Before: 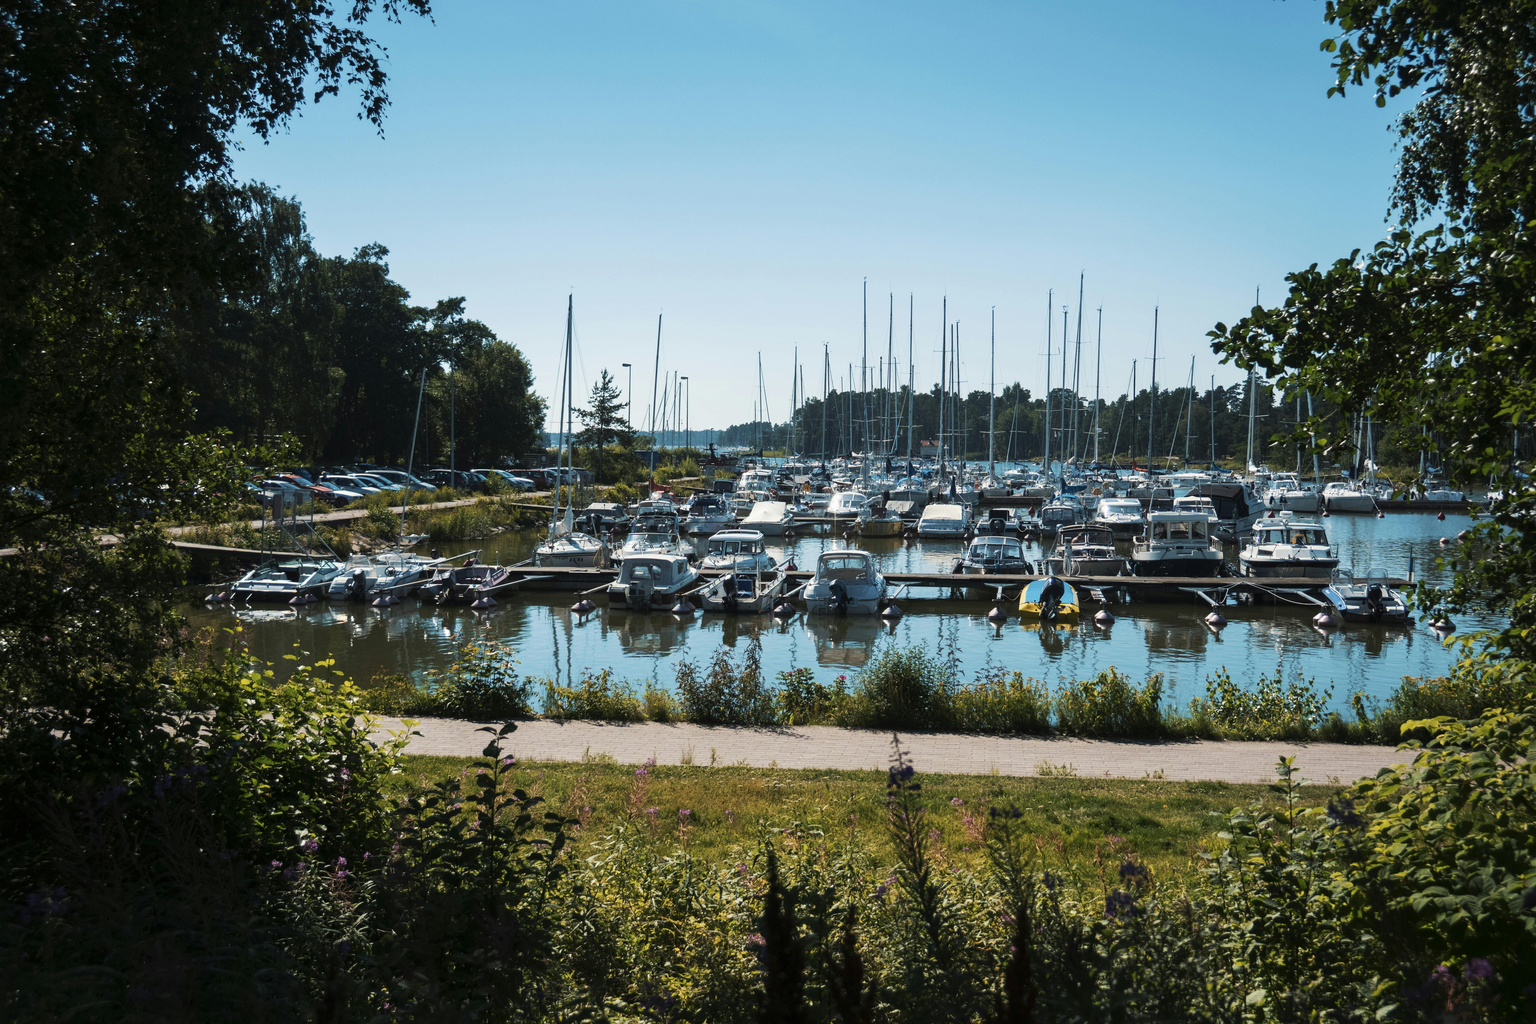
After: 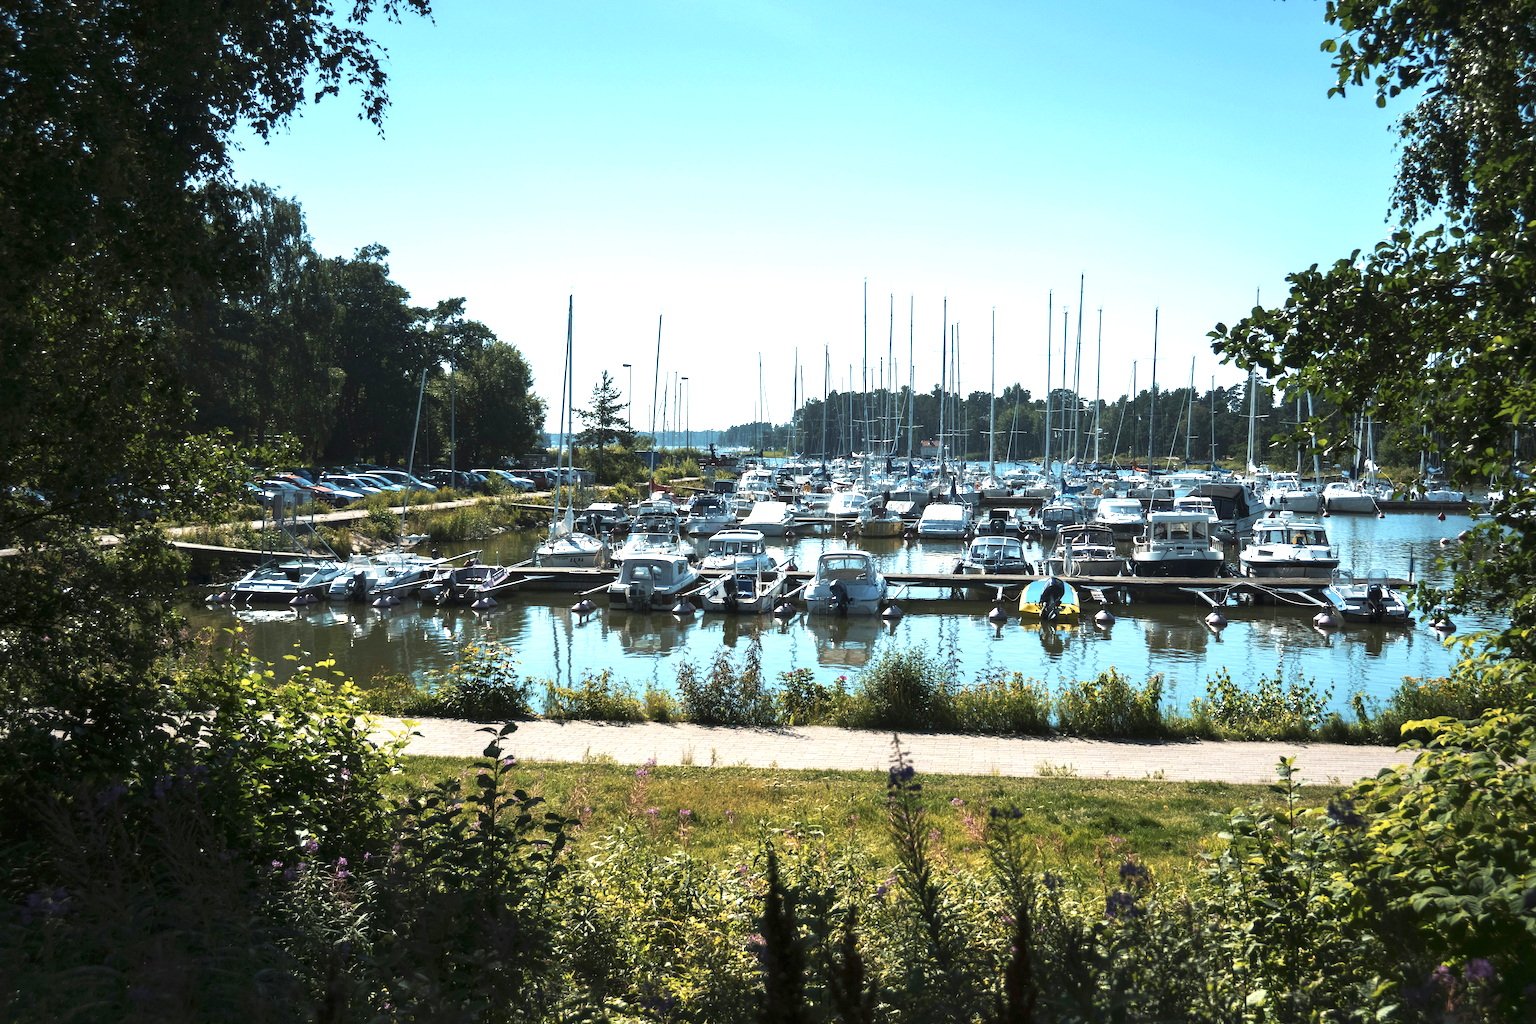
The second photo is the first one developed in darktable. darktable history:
color correction: saturation 0.98
exposure: black level correction 0, exposure 0.9 EV, compensate highlight preservation false
white balance: red 0.978, blue 0.999
contrast equalizer: y [[0.518, 0.517, 0.501, 0.5, 0.5, 0.5], [0.5 ×6], [0.5 ×6], [0 ×6], [0 ×6]]
